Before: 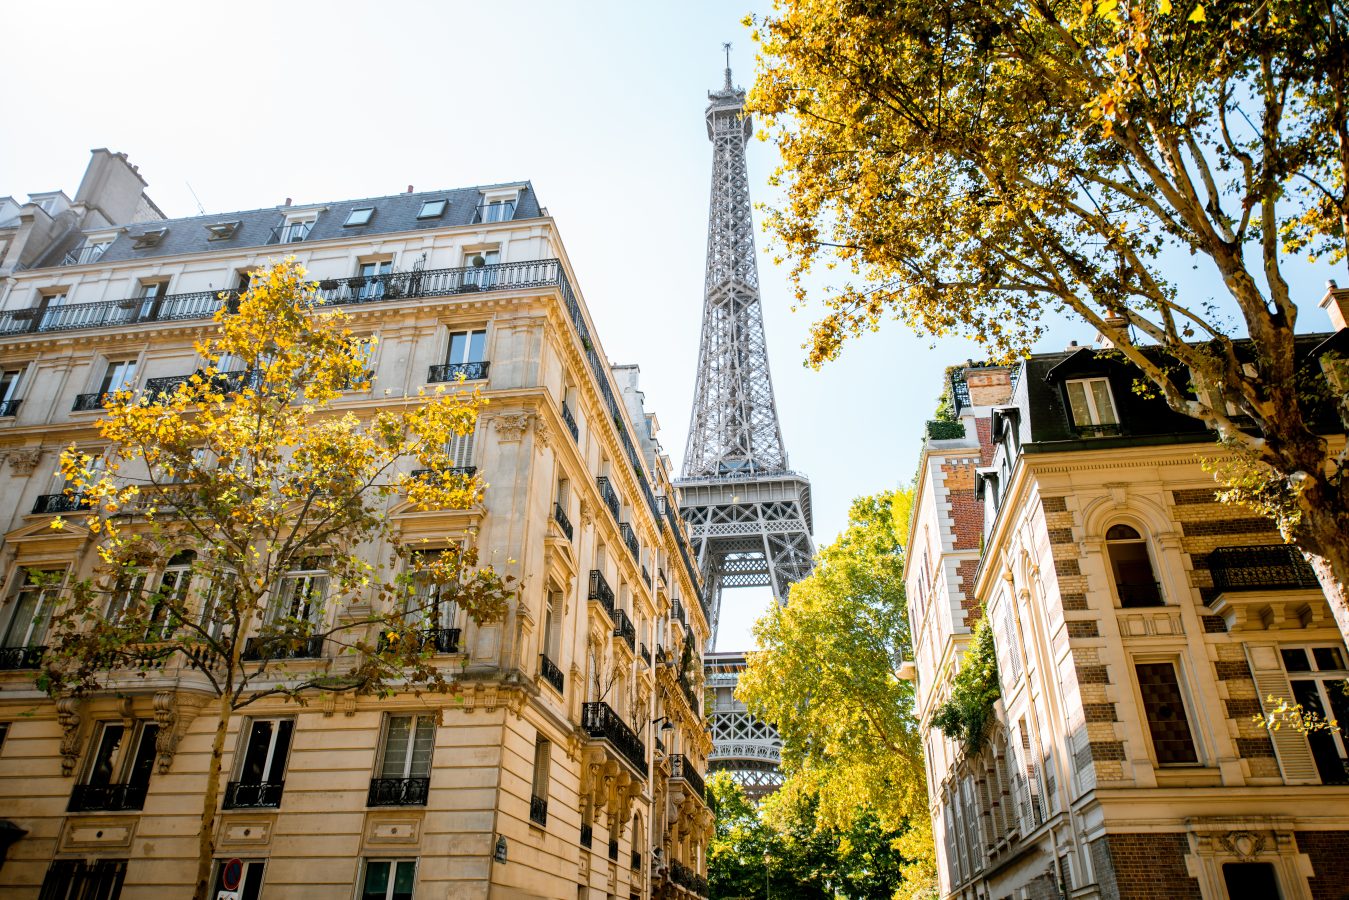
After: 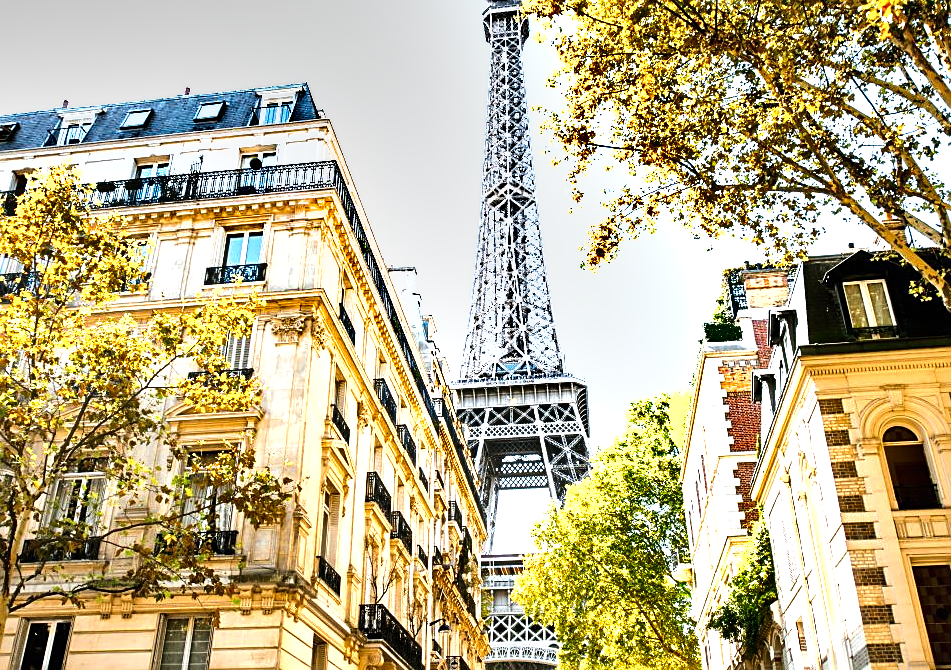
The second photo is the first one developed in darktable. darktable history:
base curve: curves: ch0 [(0, 0) (0.073, 0.04) (0.157, 0.139) (0.492, 0.492) (0.758, 0.758) (1, 1)]
sharpen: on, module defaults
crop and rotate: left 16.595%, top 10.891%, right 12.892%, bottom 14.576%
shadows and highlights: highlights color adjustment 49.5%, low approximation 0.01, soften with gaussian
tone equalizer: on, module defaults
velvia: strength 6.2%
exposure: black level correction 0, exposure 1.2 EV, compensate highlight preservation false
